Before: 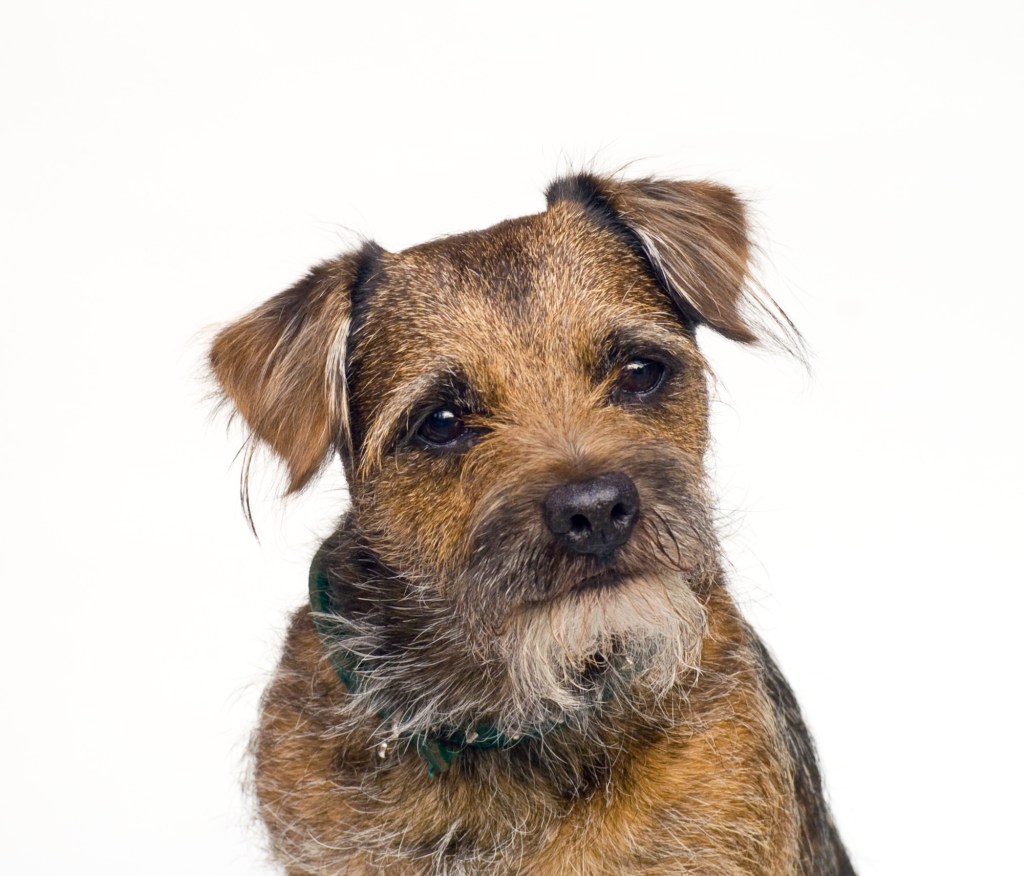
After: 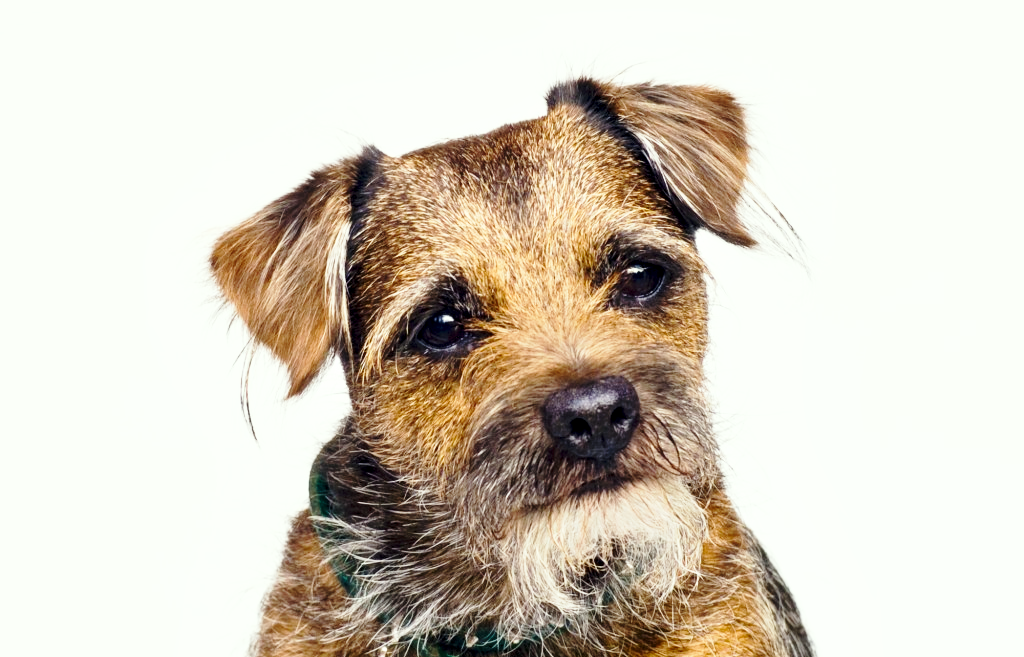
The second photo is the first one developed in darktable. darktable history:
base curve: curves: ch0 [(0, 0) (0.028, 0.03) (0.121, 0.232) (0.46, 0.748) (0.859, 0.968) (1, 1)], preserve colors none
color correction: highlights a* -2.68, highlights b* 2.57
crop: top 11.038%, bottom 13.962%
contrast equalizer: octaves 7, y [[0.6 ×6], [0.55 ×6], [0 ×6], [0 ×6], [0 ×6]], mix 0.35
